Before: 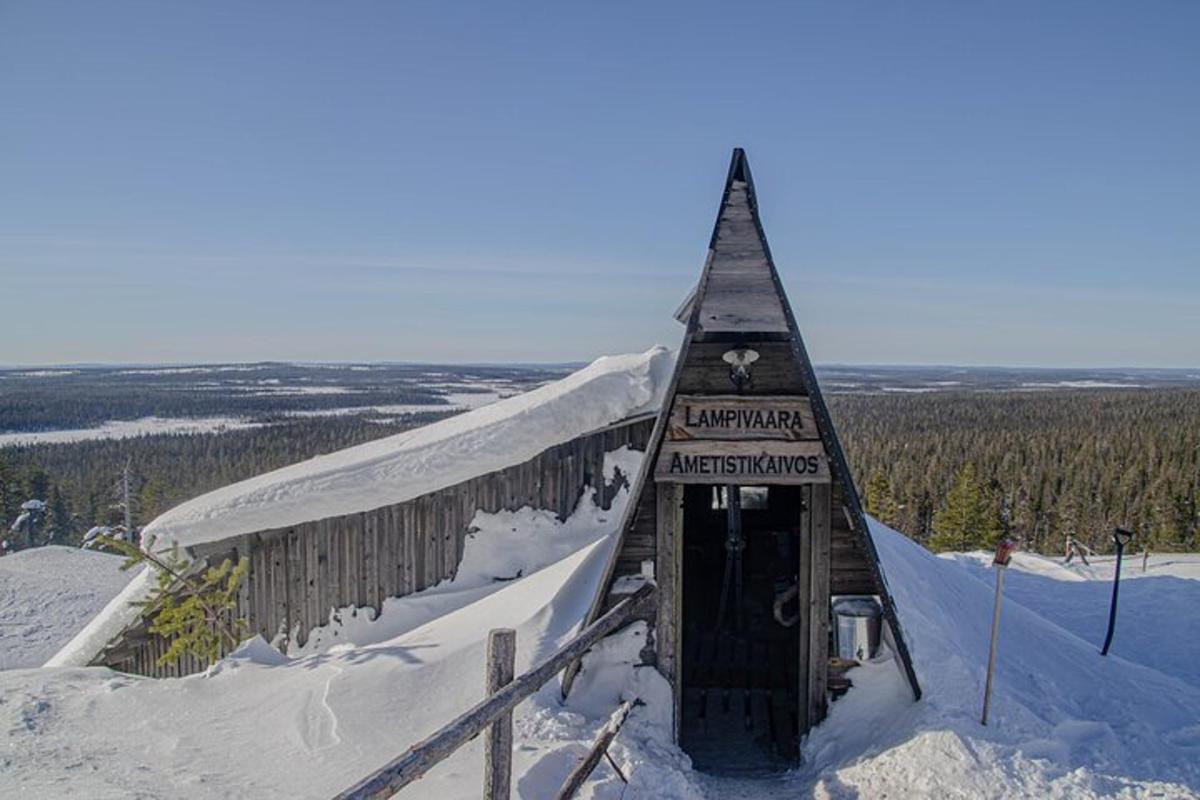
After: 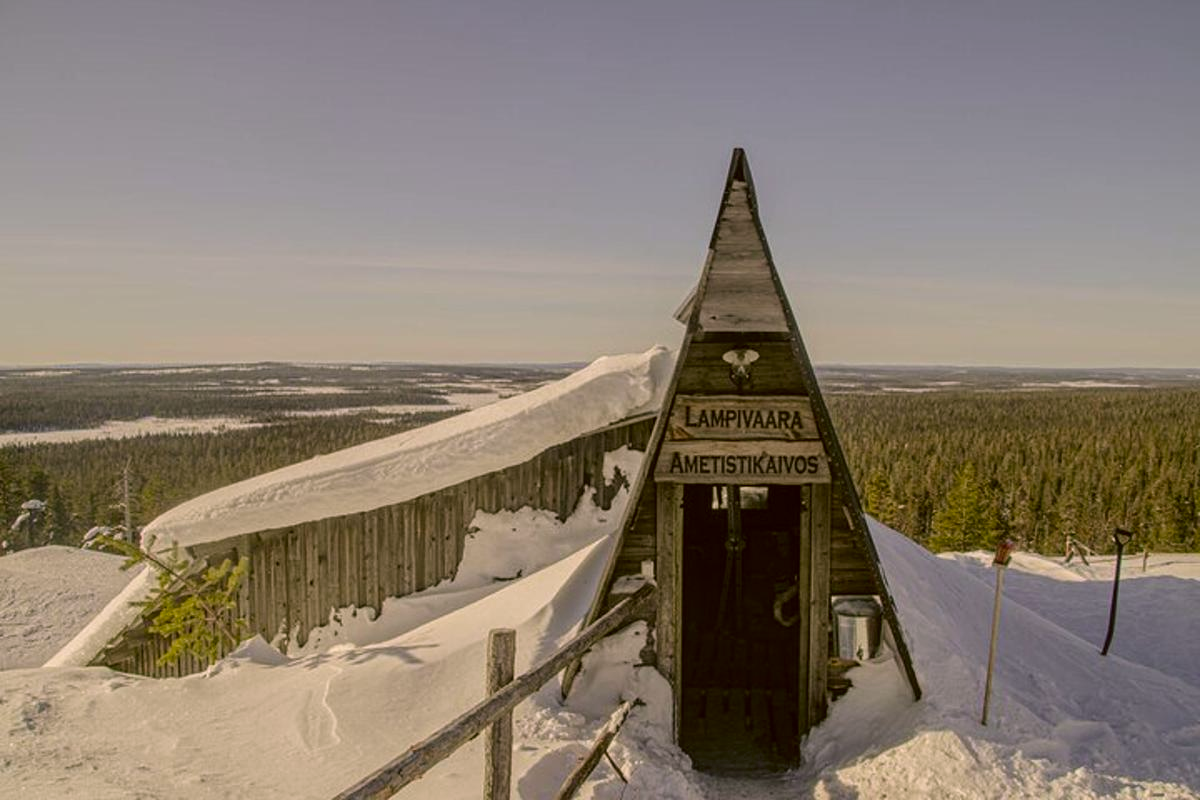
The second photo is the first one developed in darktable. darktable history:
color correction: highlights a* 8.4, highlights b* 15.86, shadows a* -0.331, shadows b* 27.29
